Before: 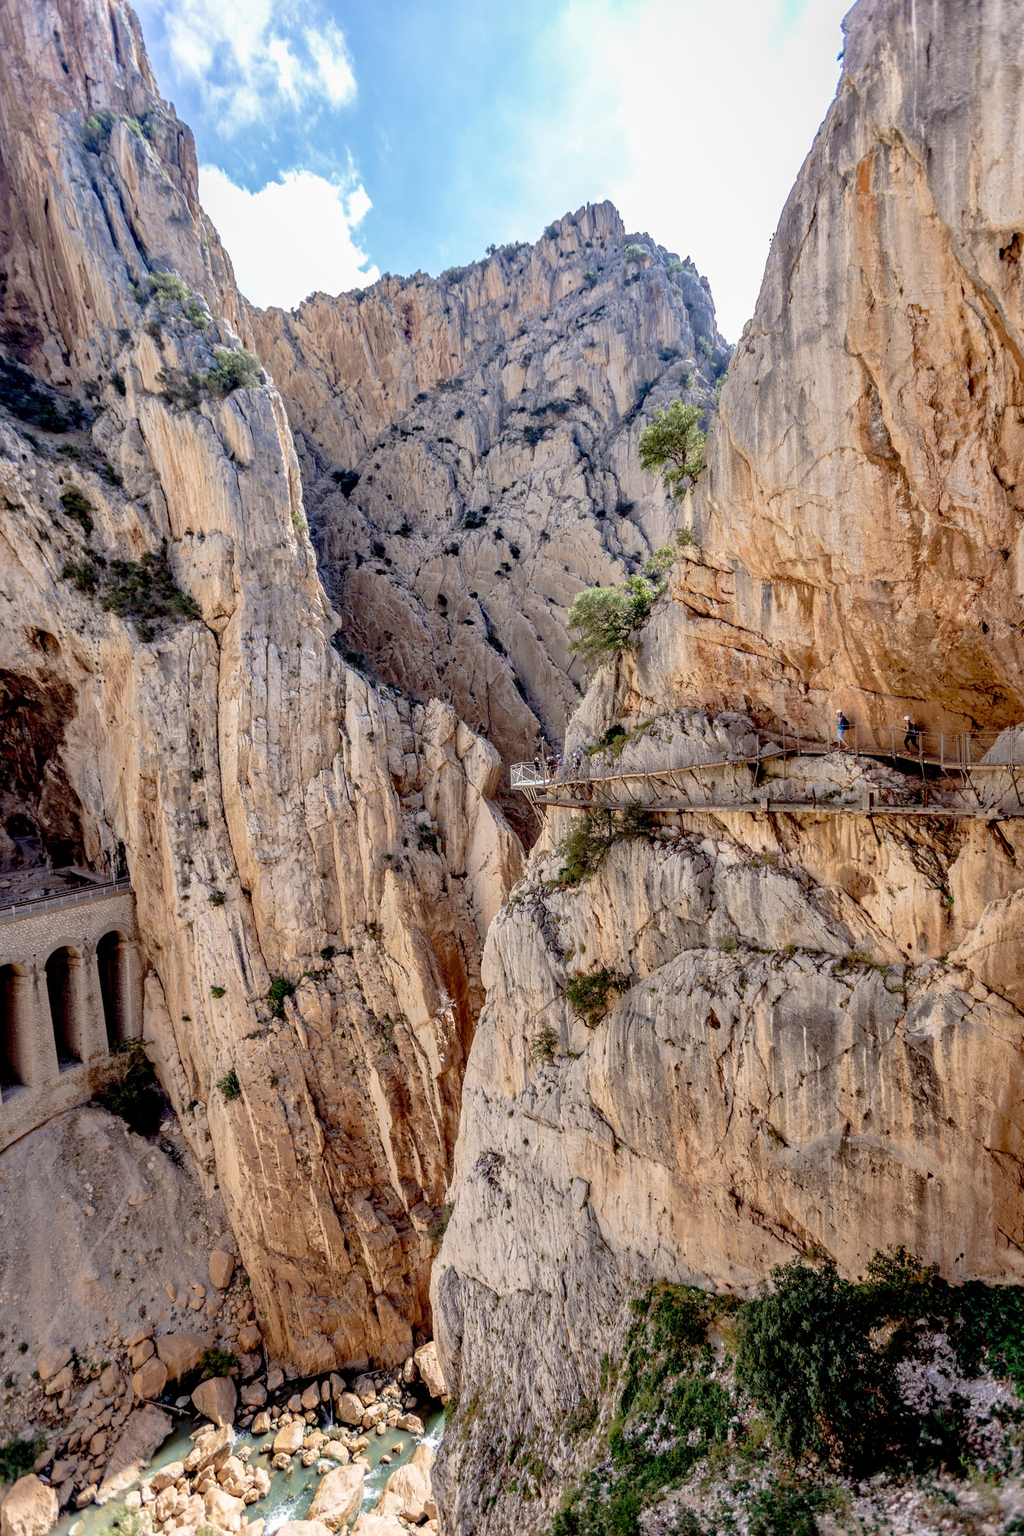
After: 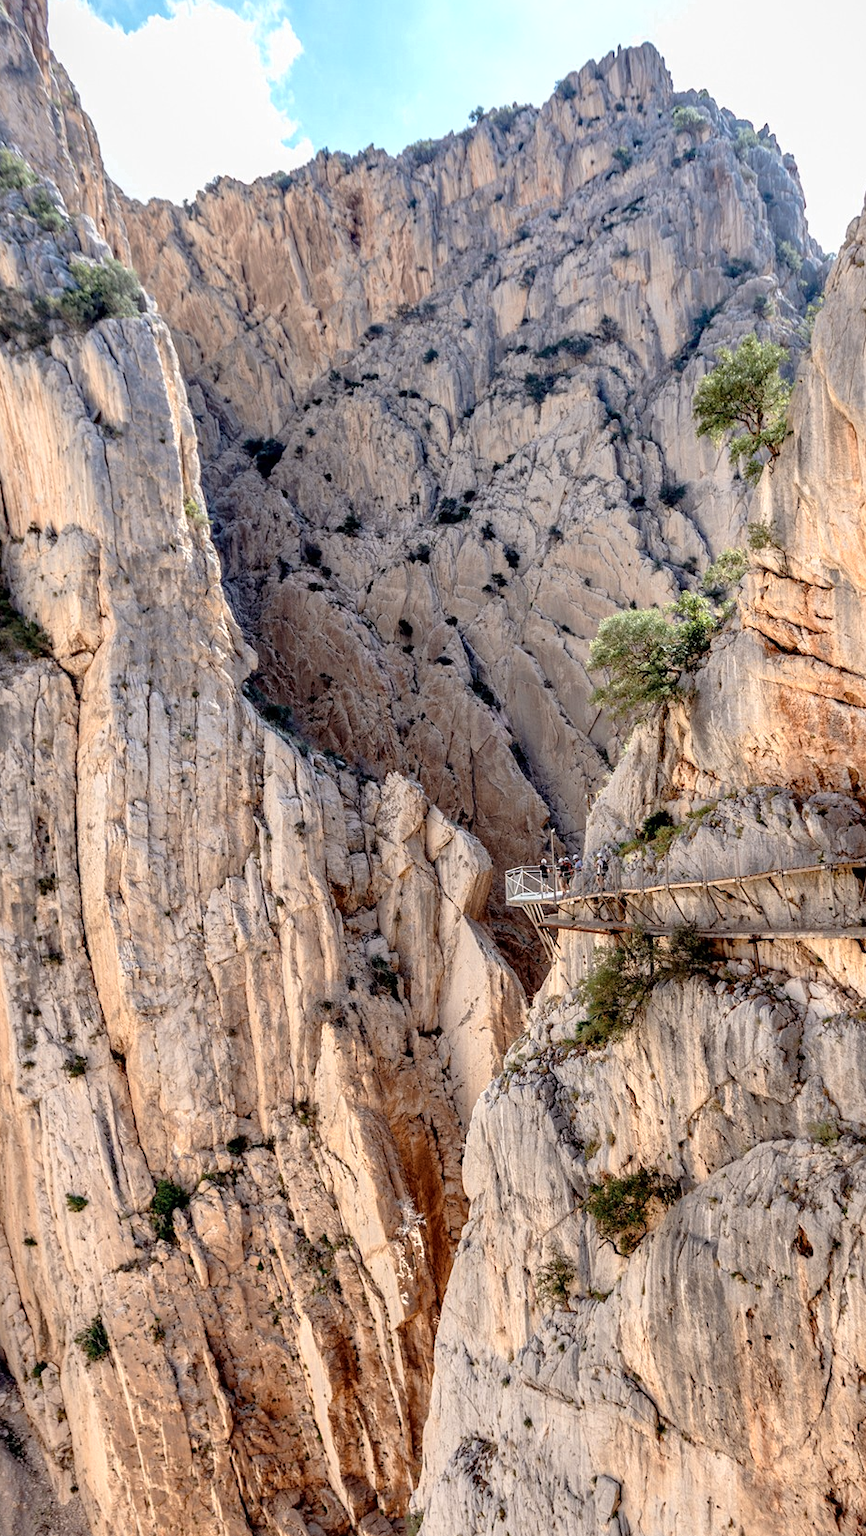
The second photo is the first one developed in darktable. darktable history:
crop: left 16.202%, top 11.208%, right 26.045%, bottom 20.557%
color zones: curves: ch0 [(0.018, 0.548) (0.197, 0.654) (0.425, 0.447) (0.605, 0.658) (0.732, 0.579)]; ch1 [(0.105, 0.531) (0.224, 0.531) (0.386, 0.39) (0.618, 0.456) (0.732, 0.456) (0.956, 0.421)]; ch2 [(0.039, 0.583) (0.215, 0.465) (0.399, 0.544) (0.465, 0.548) (0.614, 0.447) (0.724, 0.43) (0.882, 0.623) (0.956, 0.632)]
